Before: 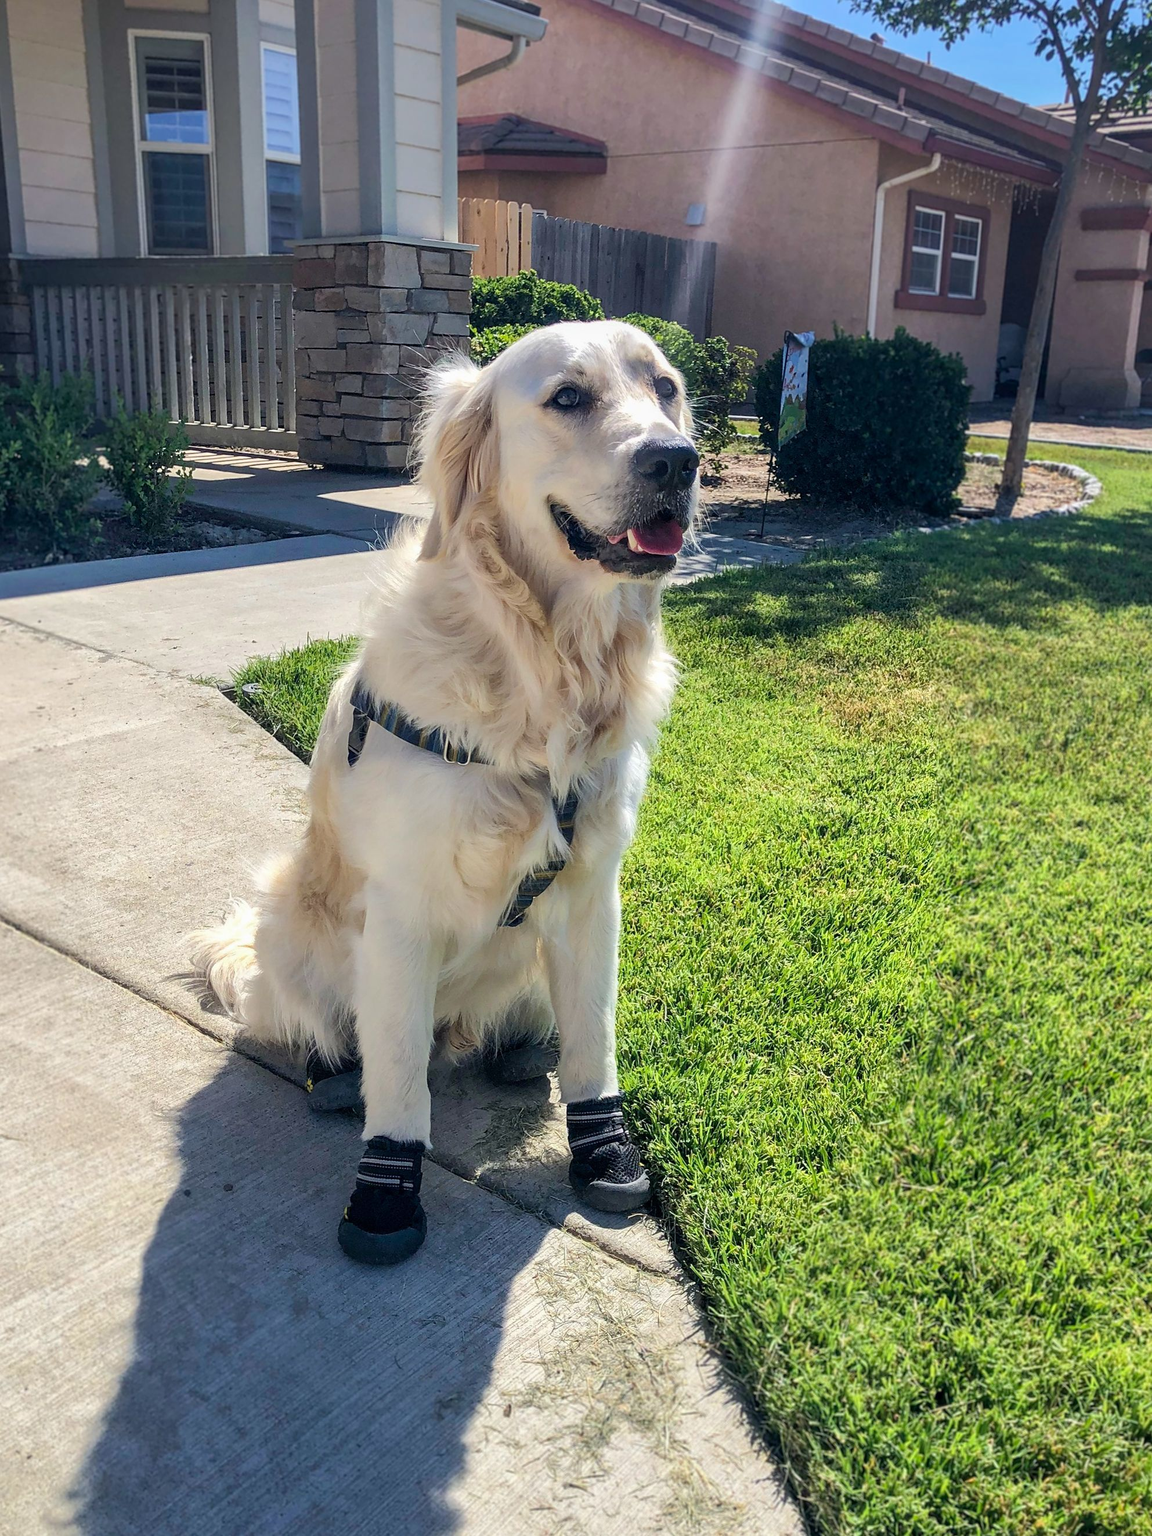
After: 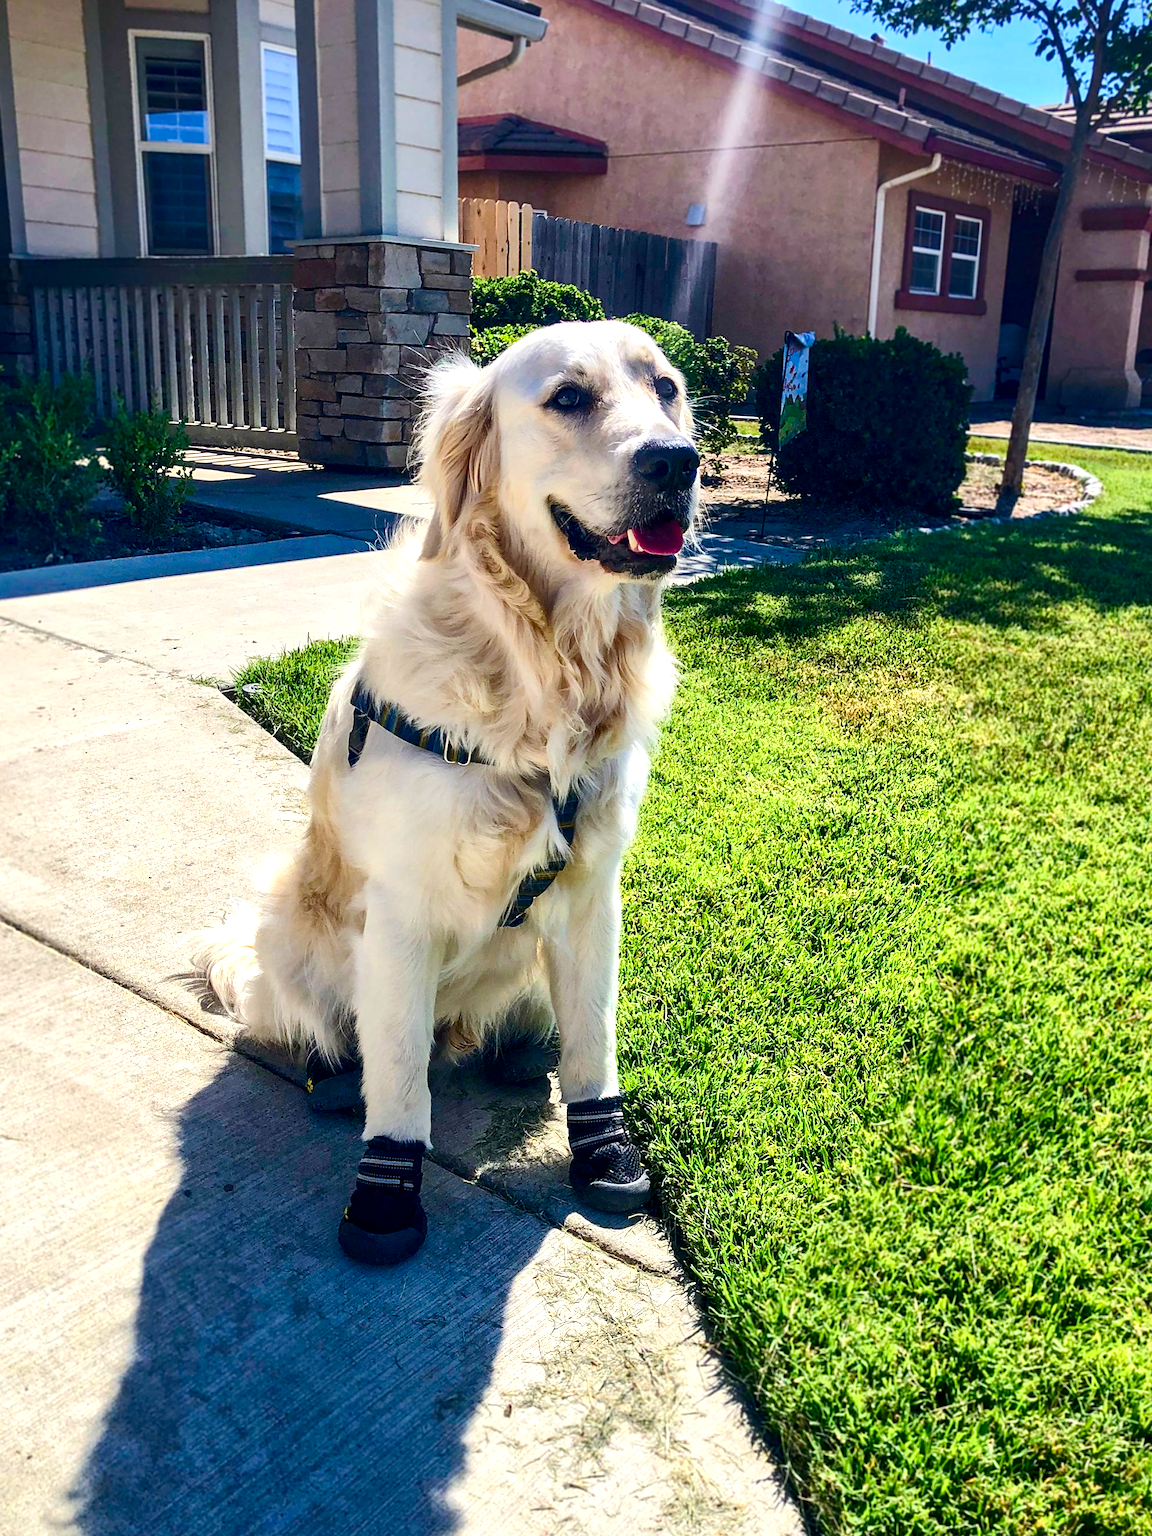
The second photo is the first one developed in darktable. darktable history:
color balance rgb: perceptual saturation grading › global saturation 25%, perceptual saturation grading › highlights -50%, perceptual saturation grading › shadows 30%, perceptual brilliance grading › global brilliance 12%, global vibrance 20%
local contrast: mode bilateral grid, contrast 20, coarseness 50, detail 120%, midtone range 0.2
contrast brightness saturation: contrast 0.21, brightness -0.11, saturation 0.21
